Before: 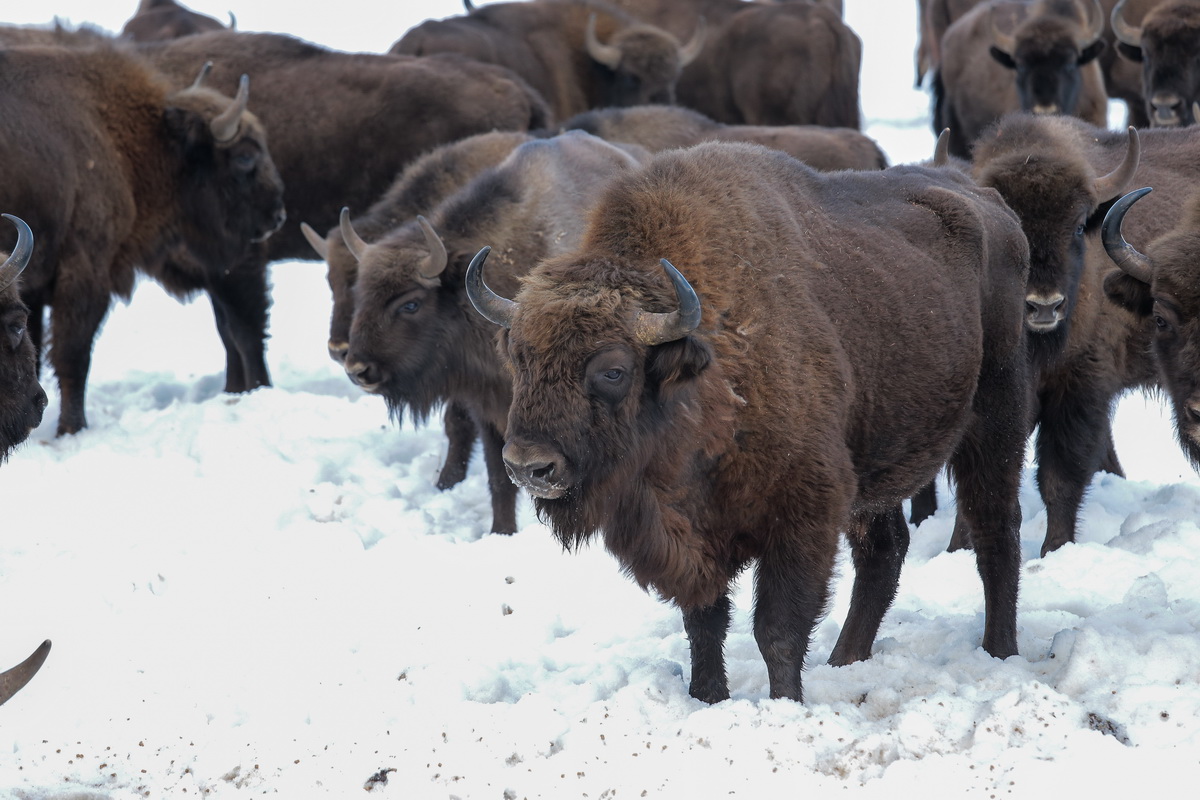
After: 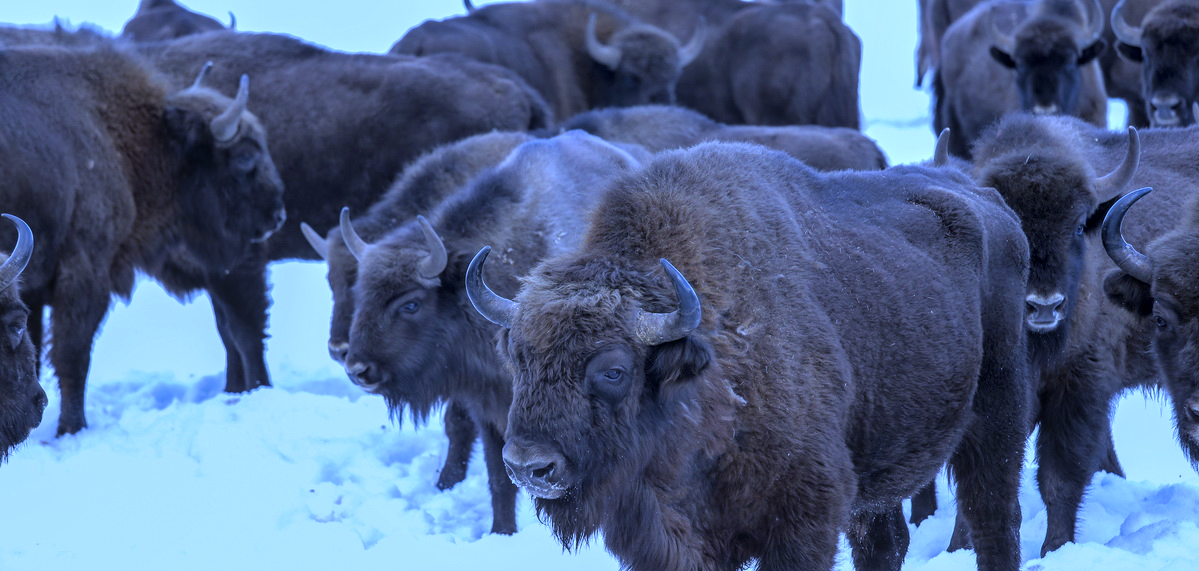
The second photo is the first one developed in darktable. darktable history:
crop: bottom 28.576%
white balance: red 0.766, blue 1.537
exposure: compensate highlight preservation false
local contrast: on, module defaults
